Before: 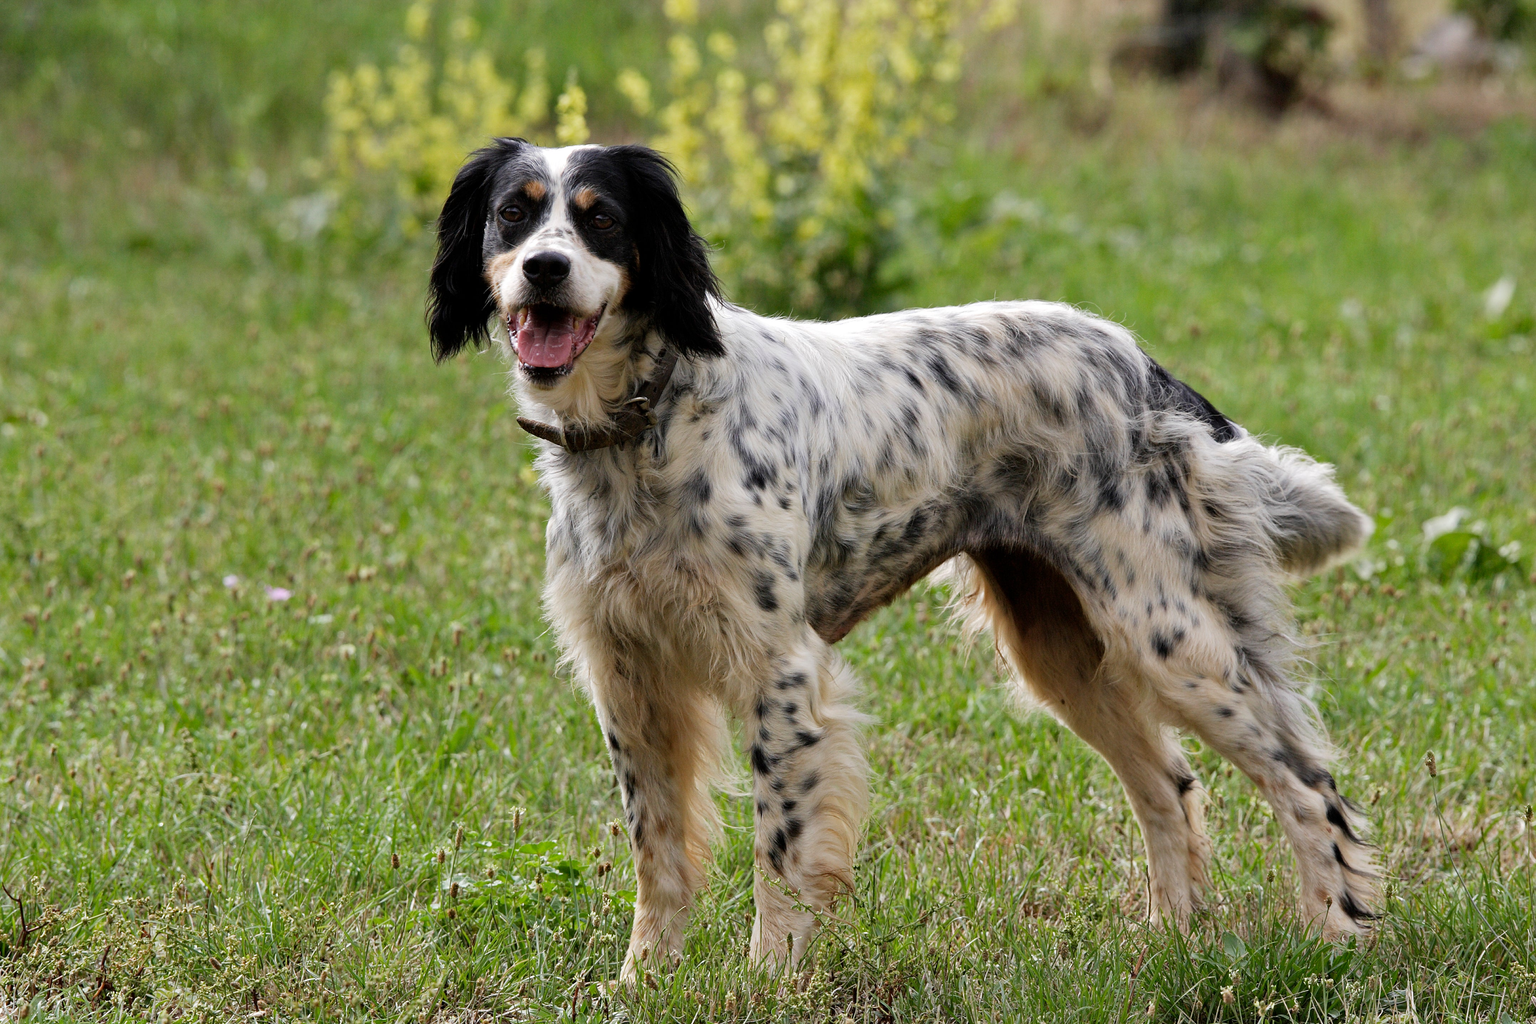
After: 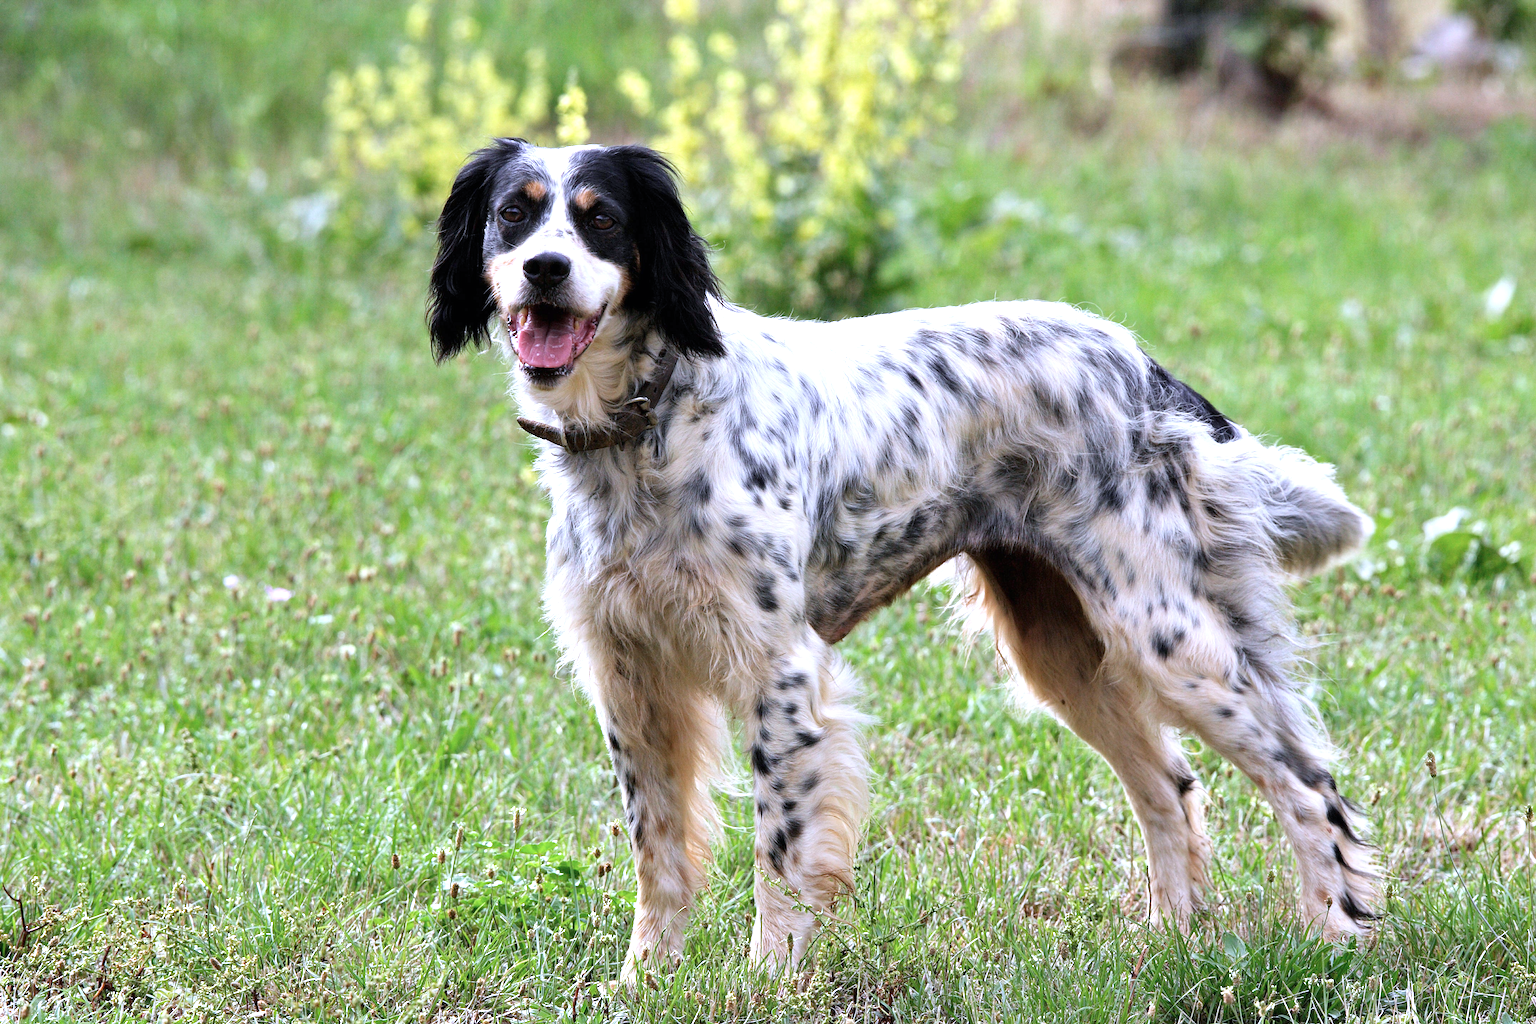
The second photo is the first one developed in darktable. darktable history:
exposure: black level correction 0, exposure 0.9 EV, compensate highlight preservation false
color calibration: illuminant as shot in camera, x 0.377, y 0.392, temperature 4169.3 K, saturation algorithm version 1 (2020)
